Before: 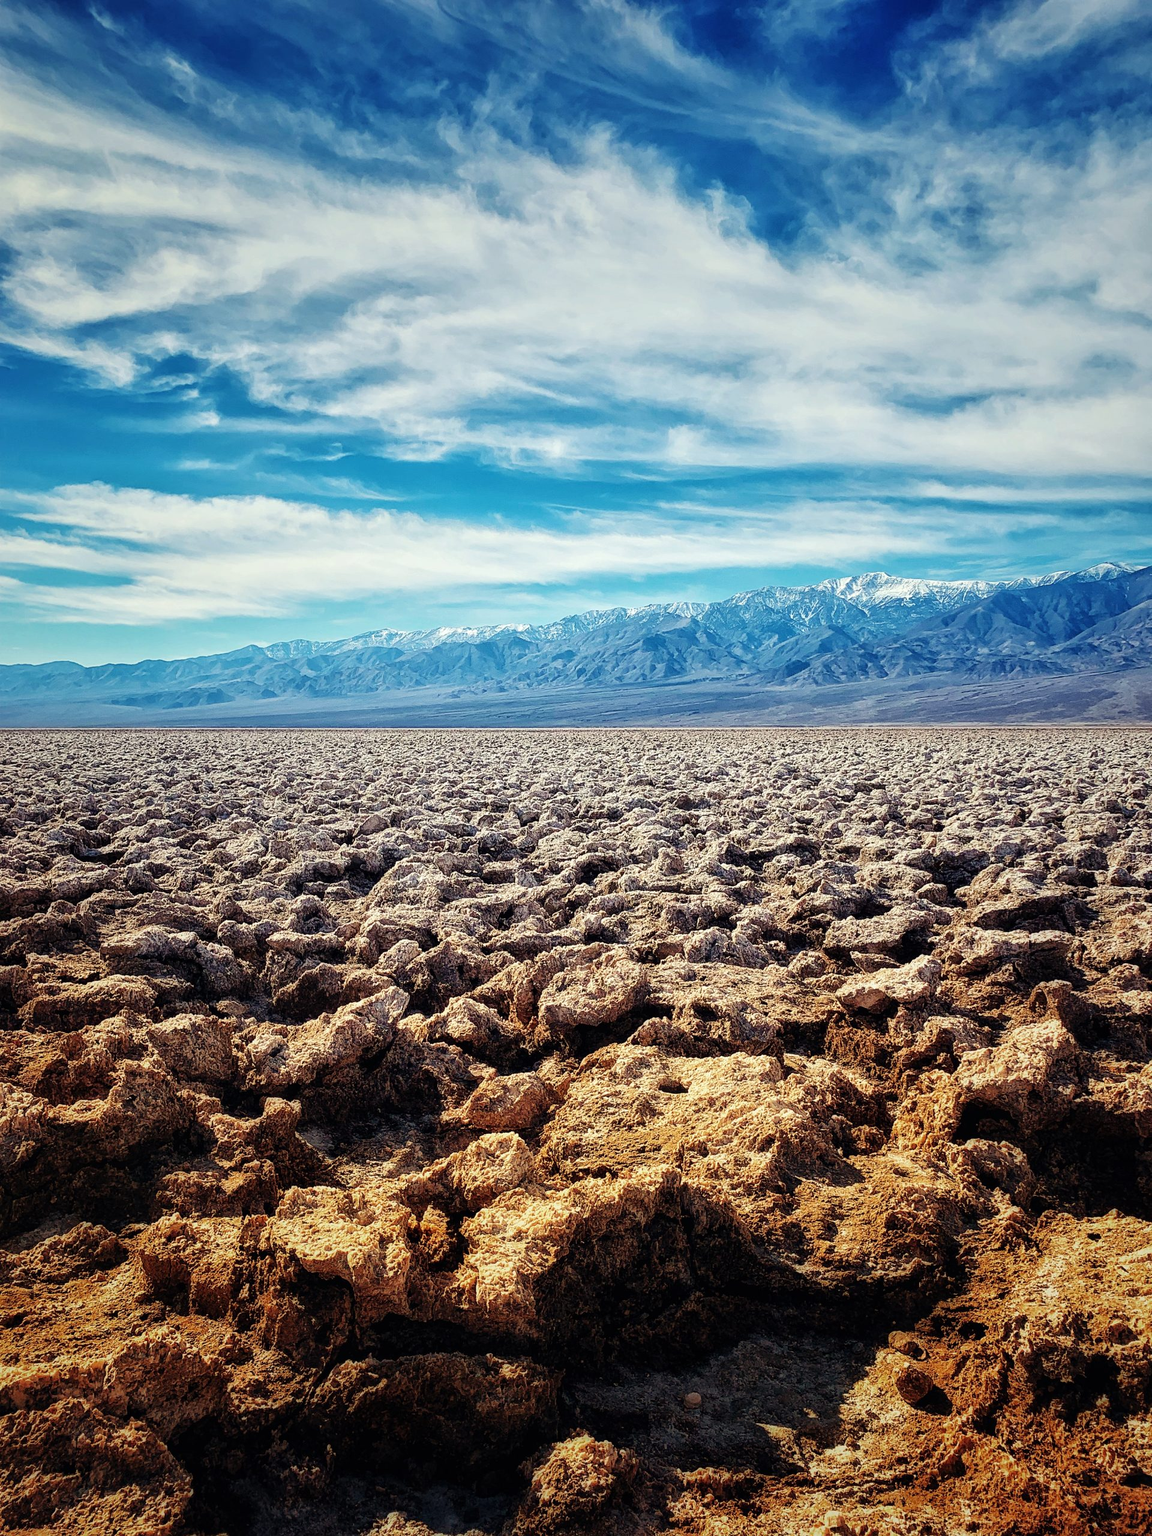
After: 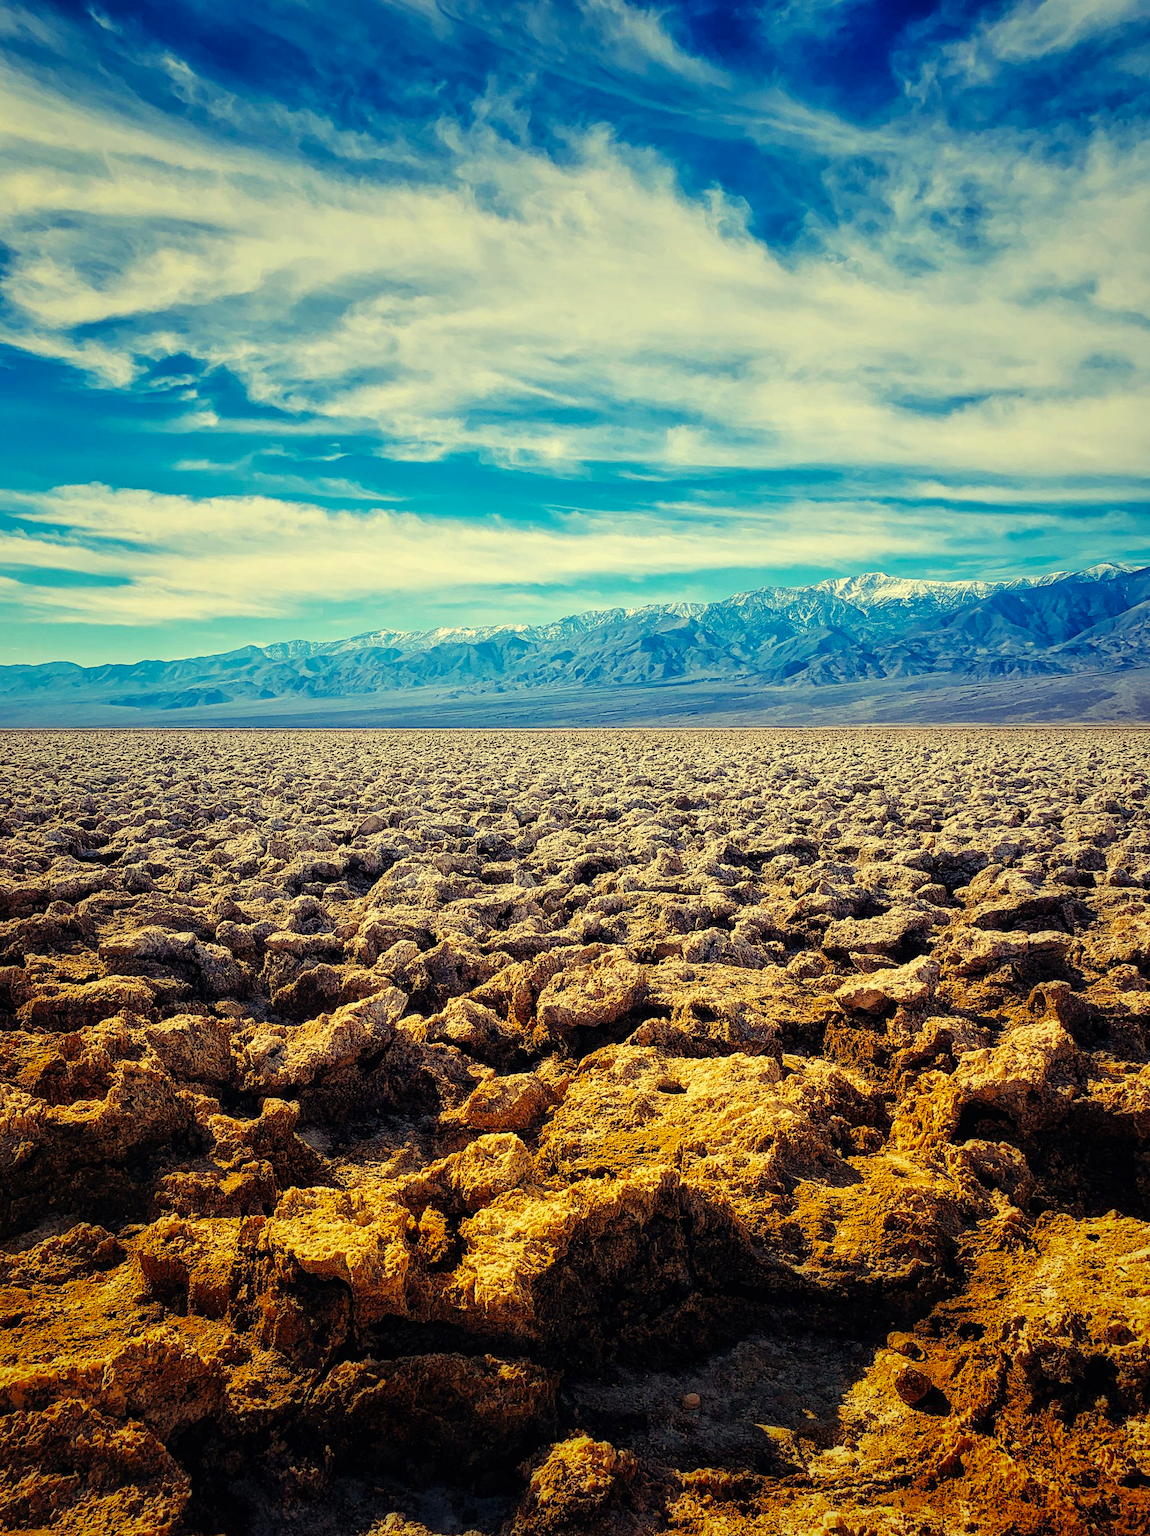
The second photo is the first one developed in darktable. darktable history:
crop and rotate: left 0.195%, bottom 0.005%
color balance rgb: highlights gain › chroma 8.011%, highlights gain › hue 86.4°, perceptual saturation grading › global saturation 30.04%
